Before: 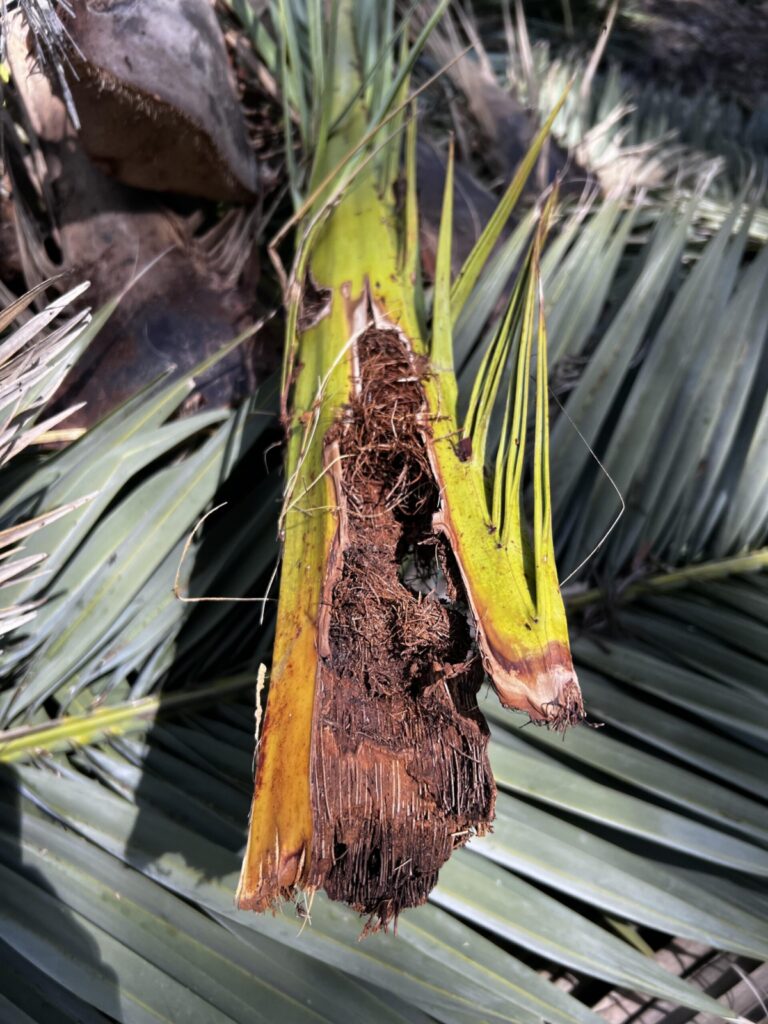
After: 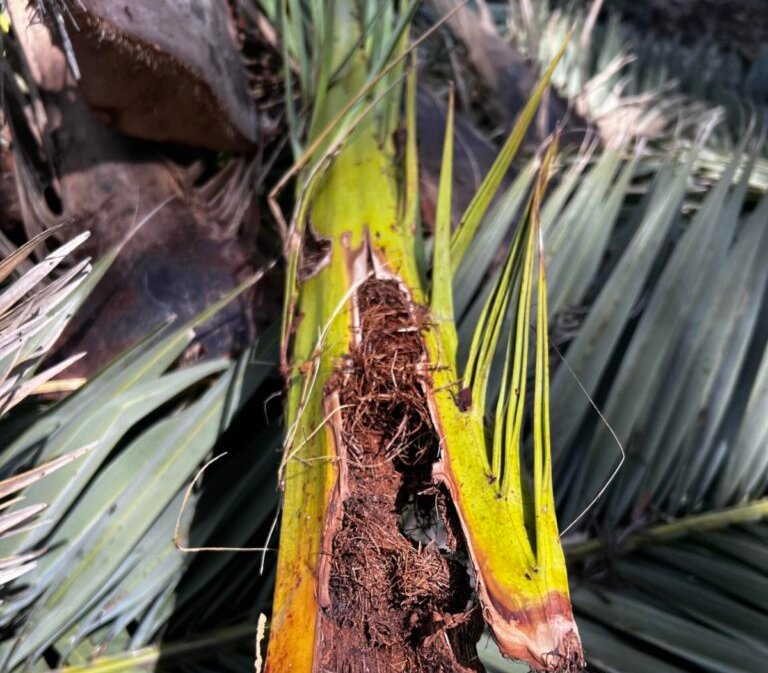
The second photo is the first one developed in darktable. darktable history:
crop and rotate: top 4.962%, bottom 29.312%
